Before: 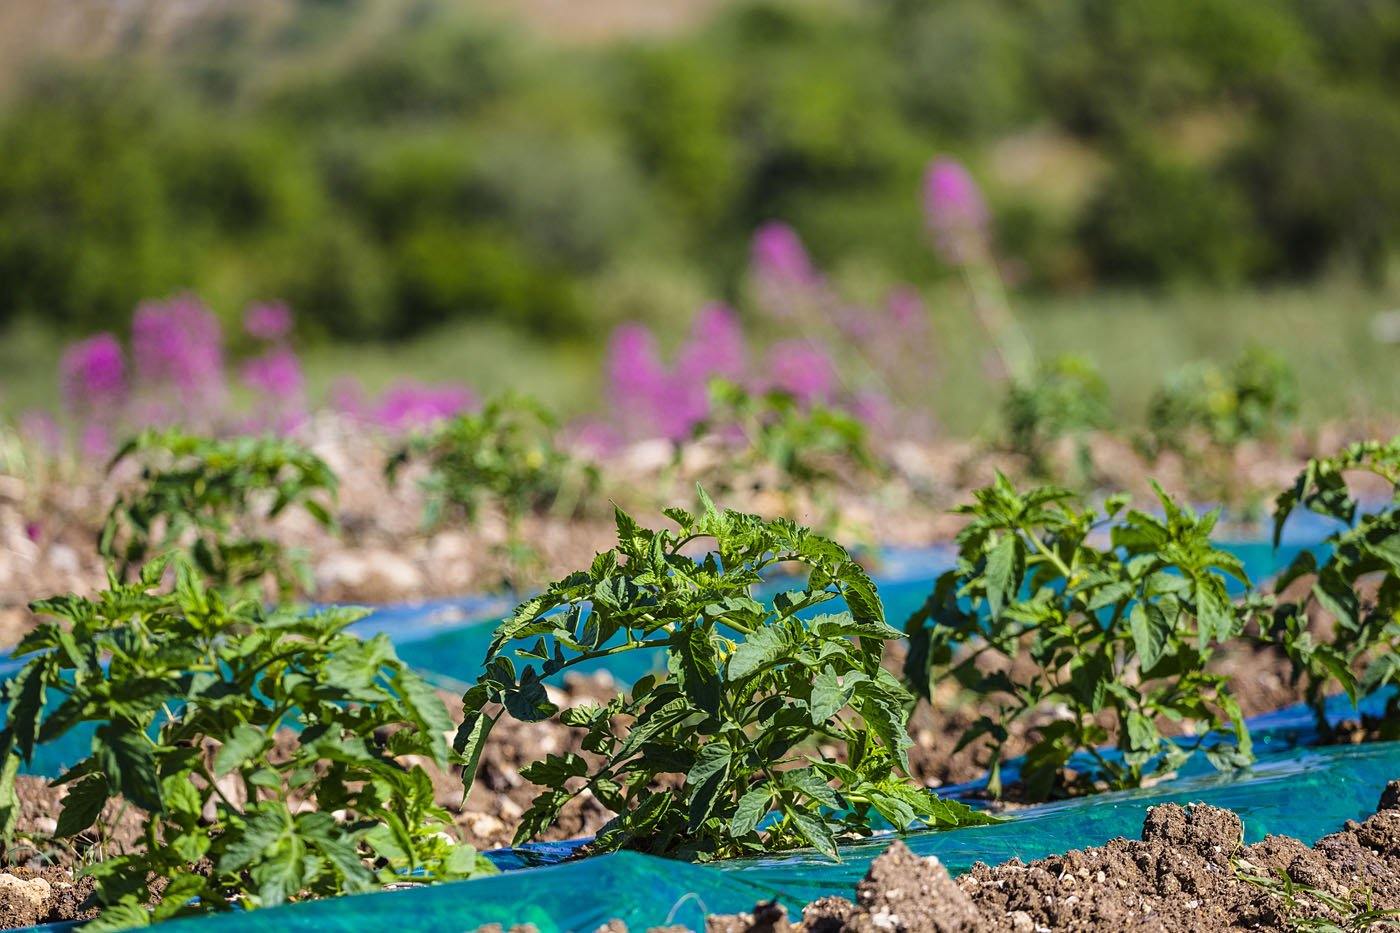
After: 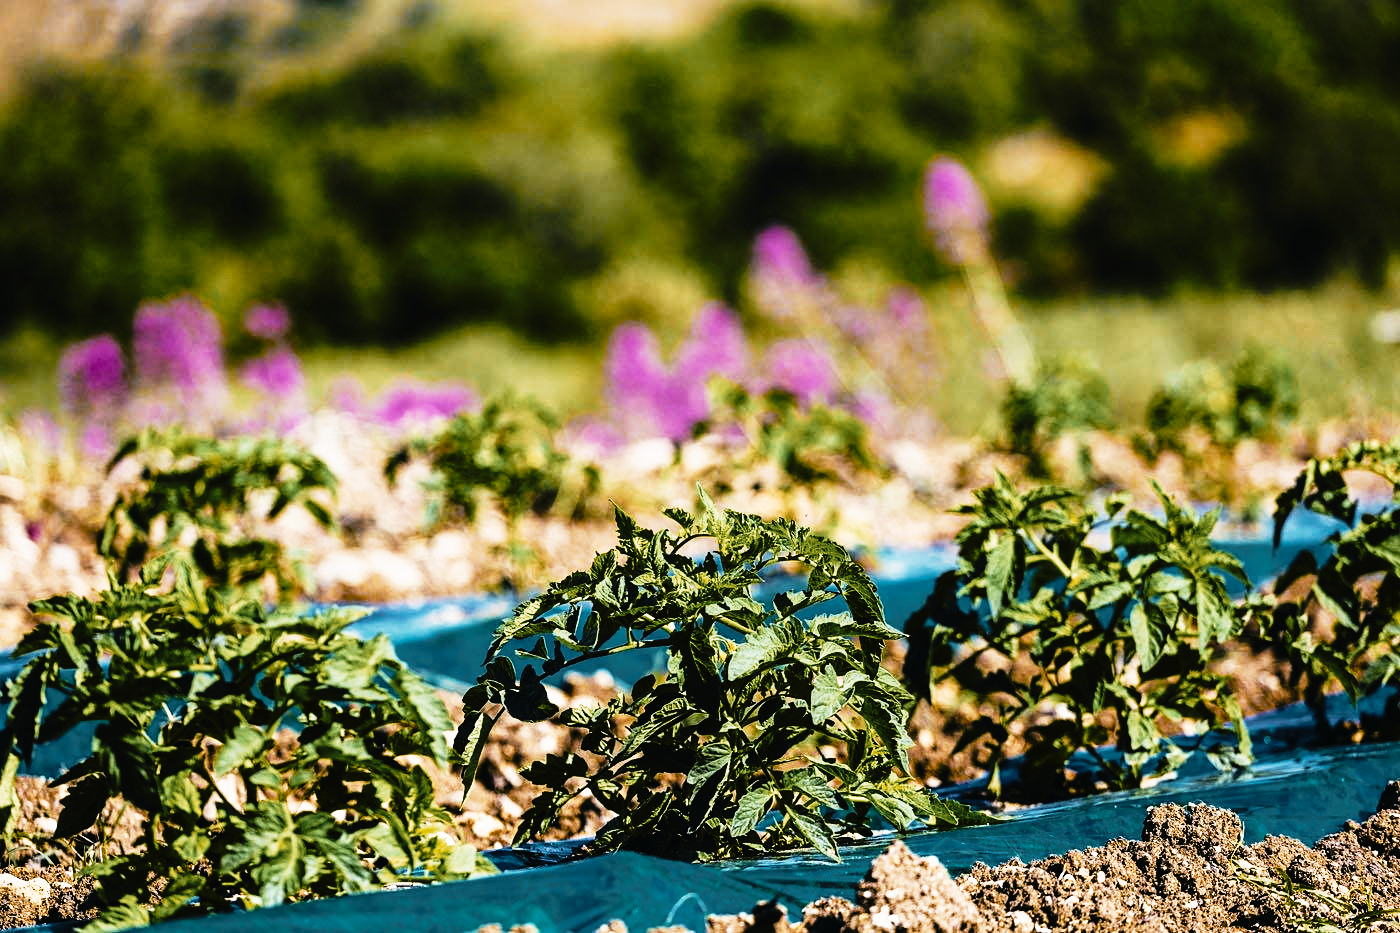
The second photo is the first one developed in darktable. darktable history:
tone curve: curves: ch0 [(0, 0) (0.003, 0.01) (0.011, 0.01) (0.025, 0.011) (0.044, 0.014) (0.069, 0.018) (0.1, 0.022) (0.136, 0.026) (0.177, 0.035) (0.224, 0.051) (0.277, 0.085) (0.335, 0.158) (0.399, 0.299) (0.468, 0.457) (0.543, 0.634) (0.623, 0.801) (0.709, 0.904) (0.801, 0.963) (0.898, 0.986) (1, 1)], preserve colors none
color look up table: target L [65.74, 68.83, 87.56, 67.1, 56.13, 45.41, 63.83, 59.45, 45.93, 33.17, 42.31, 37.54, 32.42, 27.71, 4.905, 200.02, 78.81, 64.73, 68.61, 65.81, 54.52, 43.31, 56.14, 39.62, 46.28, 43.32, 35.89, 33.64, 16.89, 84.58, 68.48, 66.24, 45.65, 54.32, 48.87, 55.92, 40.05, 36.67, 33.69, 34.19, 31.59, 24.04, 32.56, 9.141, 51.37, 73.6, 73.19, 43.76, 40.87], target a [2.597, 1.24, -0.98, -22.66, -19.75, -18.68, -13.69, 0.841, -12.77, -13.61, -1.062, -6.509, -11.62, -5.966, -5.518, 0, 0.245, 6.022, 13.94, 9.668, 15.23, 30.96, 4.606, 22.37, 25.9, 13.11, 15.22, 12.62, -3.444, 6.641, 14.86, -0.148, 35.84, -8.542, 29.82, -3.578, 28.02, 22.99, 18.34, -0.939, -3.291, 34.76, -2.253, -3.202, -11.6, -15.34, -15.84, -6.645, -7.388], target b [39.07, 42.85, 22.71, -12.28, -1.667, 15.22, 14.77, 32.56, -3.381, 6.244, 5.812, 22.49, -0.66, 37.34, -1.546, 0, 26.39, 38.82, 3.501, 13.24, 29.57, -3.782, 25.45, 25.1, 5.156, 23.29, 31.41, 38.41, 6.126, -0.94, -16.23, 2.628, -22.34, -21.31, -14.78, -16.44, -15.25, -2.416, -16.84, -12.96, -9.997, -29.43, -10.71, -16.18, -9.95, -16.22, -8.983, -10.8, -7.521], num patches 49
